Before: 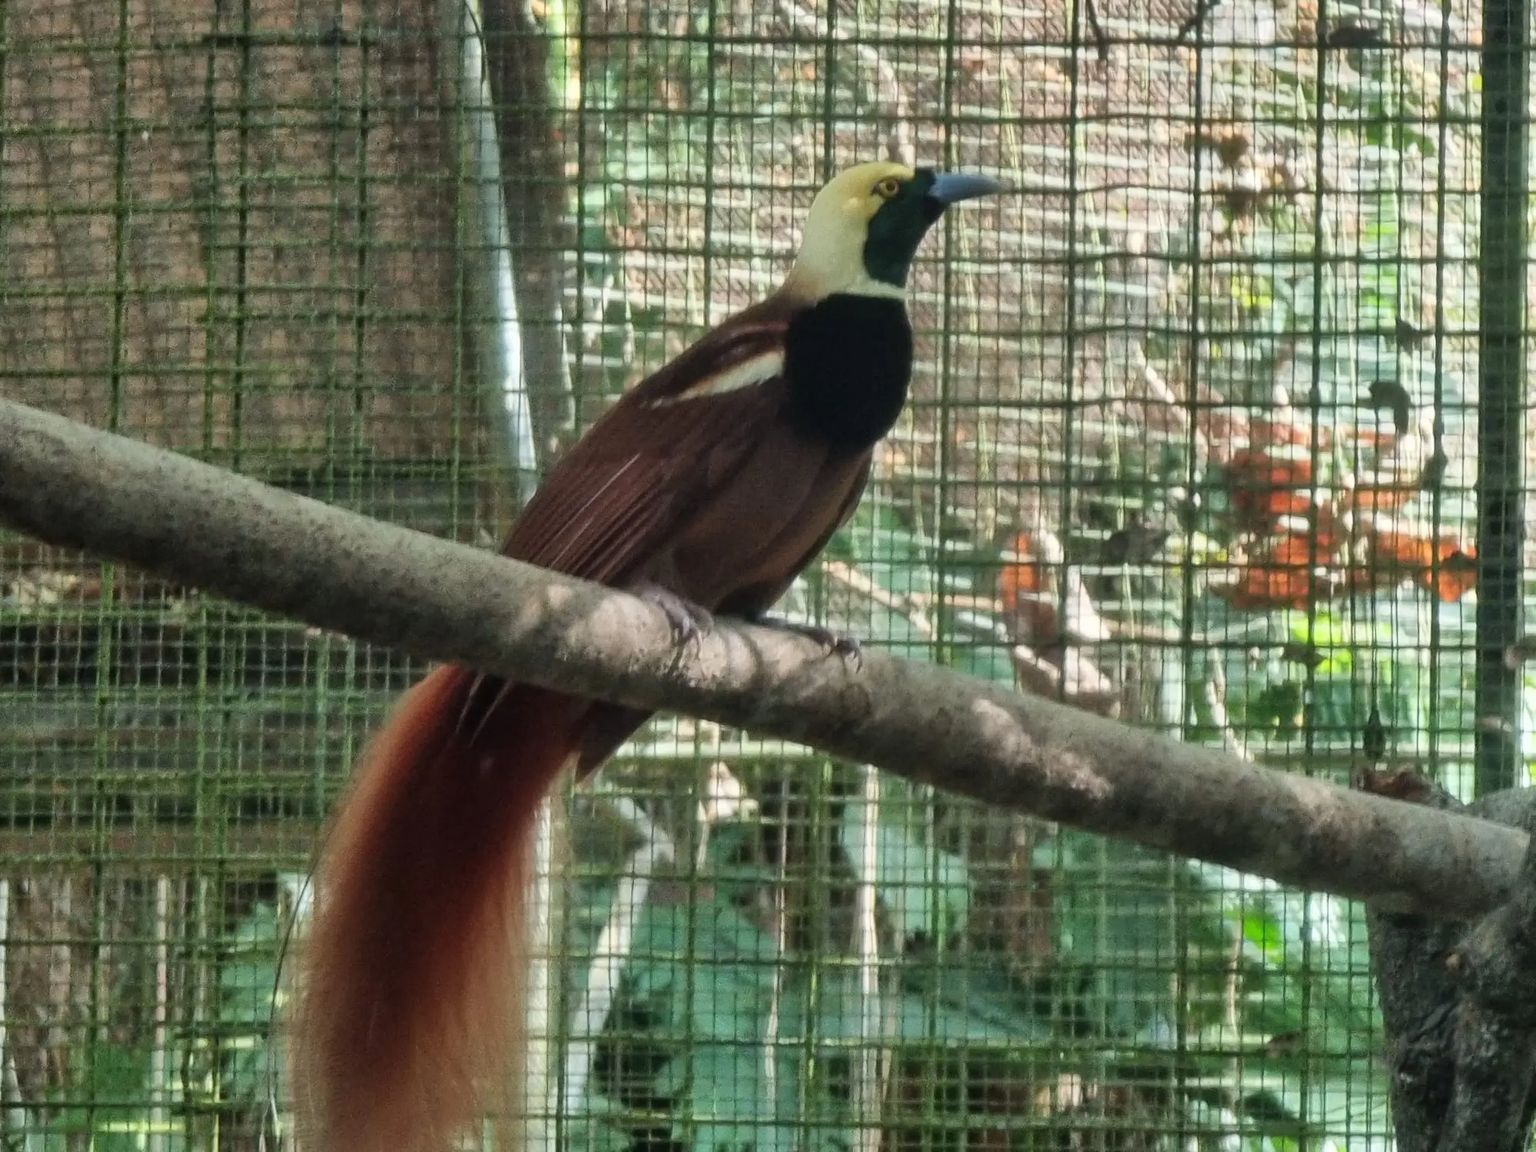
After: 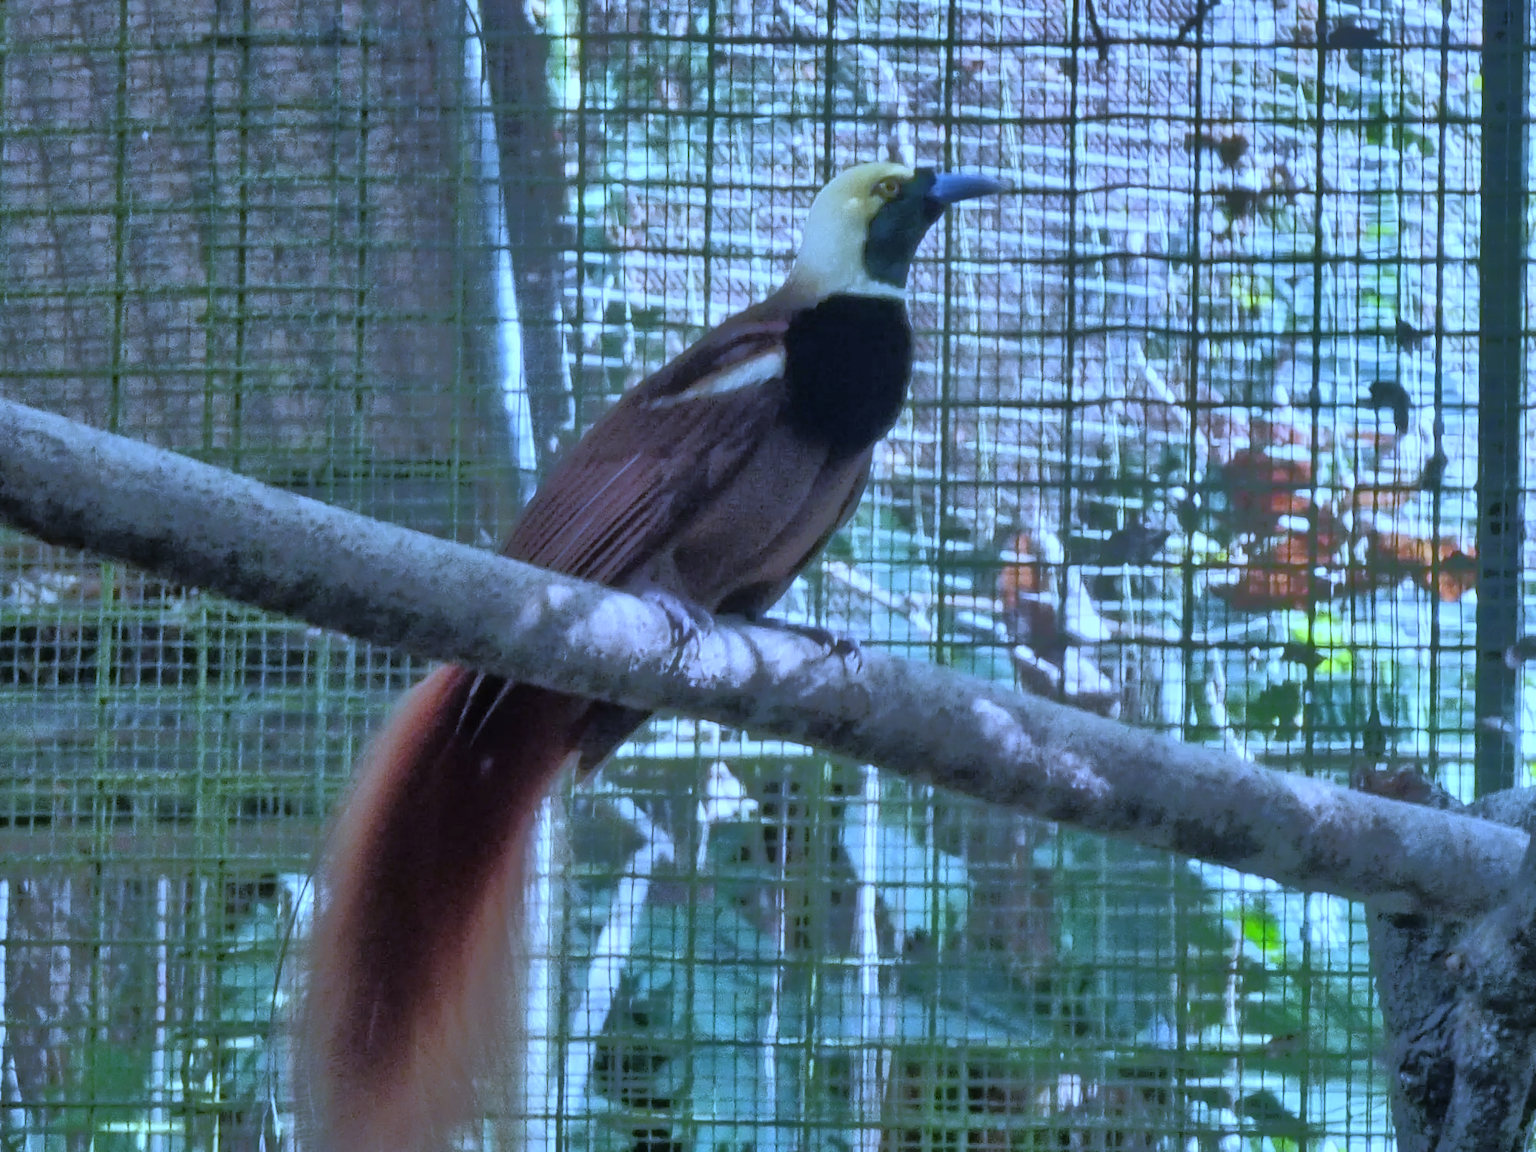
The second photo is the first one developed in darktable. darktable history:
tone equalizer: -8 EV -0.528 EV, -7 EV -0.319 EV, -6 EV -0.083 EV, -5 EV 0.413 EV, -4 EV 0.985 EV, -3 EV 0.791 EV, -2 EV -0.01 EV, -1 EV 0.14 EV, +0 EV -0.012 EV, smoothing 1
white balance: red 0.766, blue 1.537
shadows and highlights: radius 108.52, shadows 23.73, highlights -59.32, low approximation 0.01, soften with gaussian
